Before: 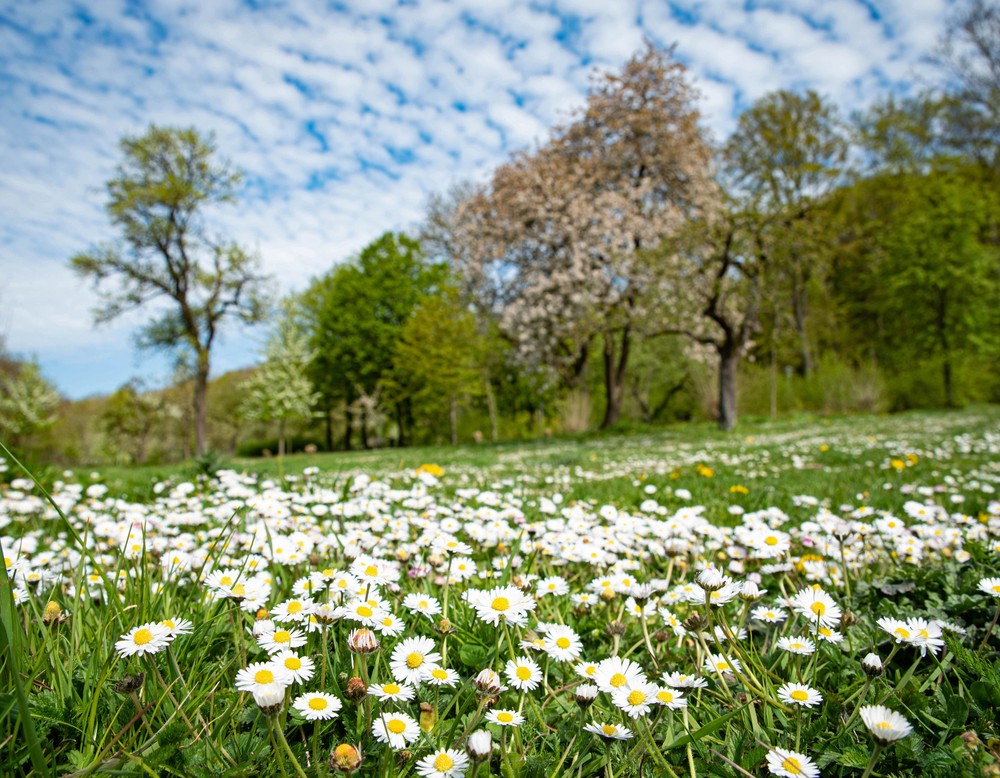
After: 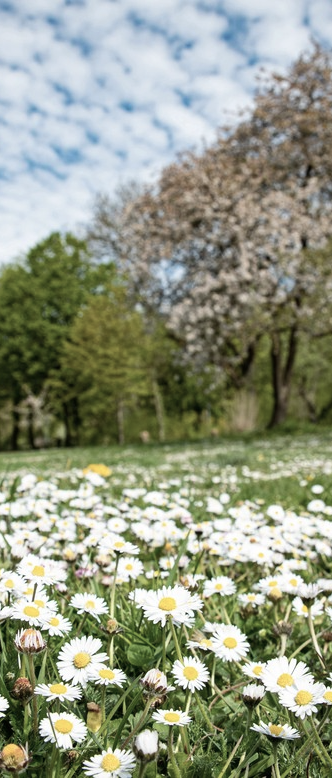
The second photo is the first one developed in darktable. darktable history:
crop: left 33.36%, right 33.36%
contrast brightness saturation: contrast 0.1, saturation -0.36
